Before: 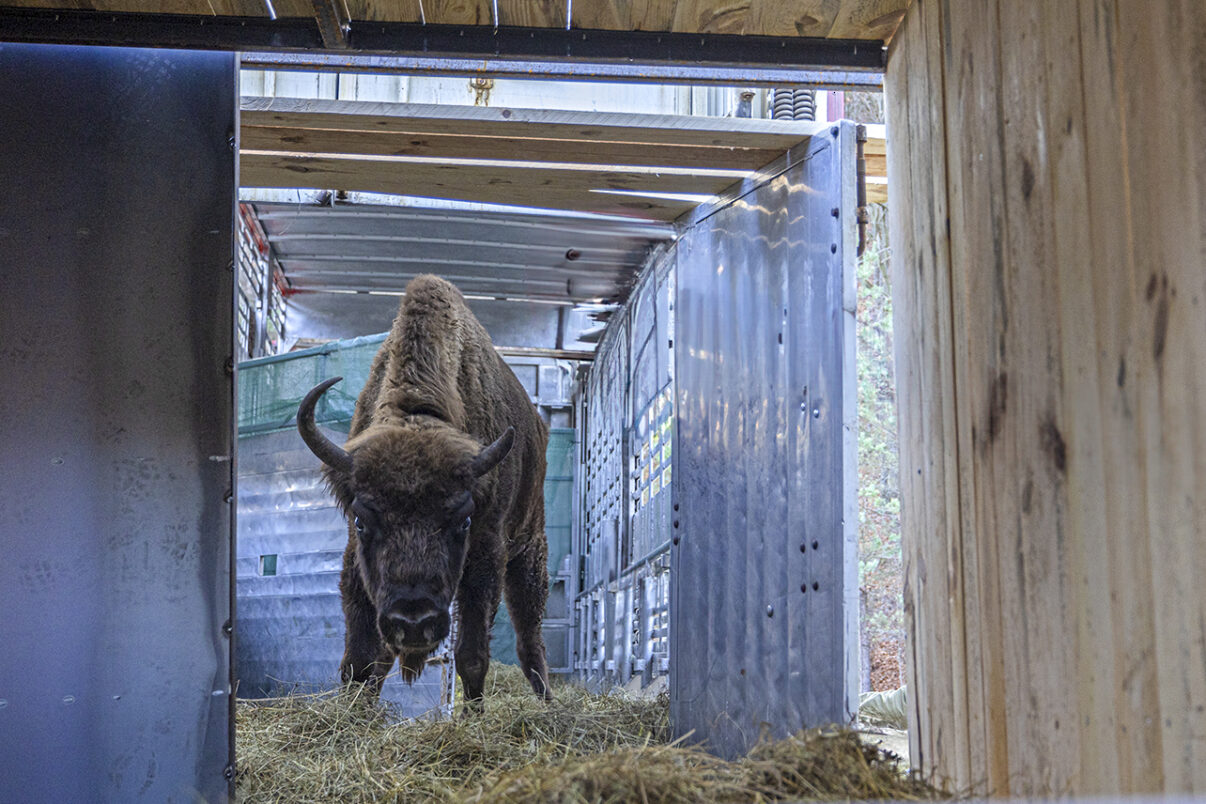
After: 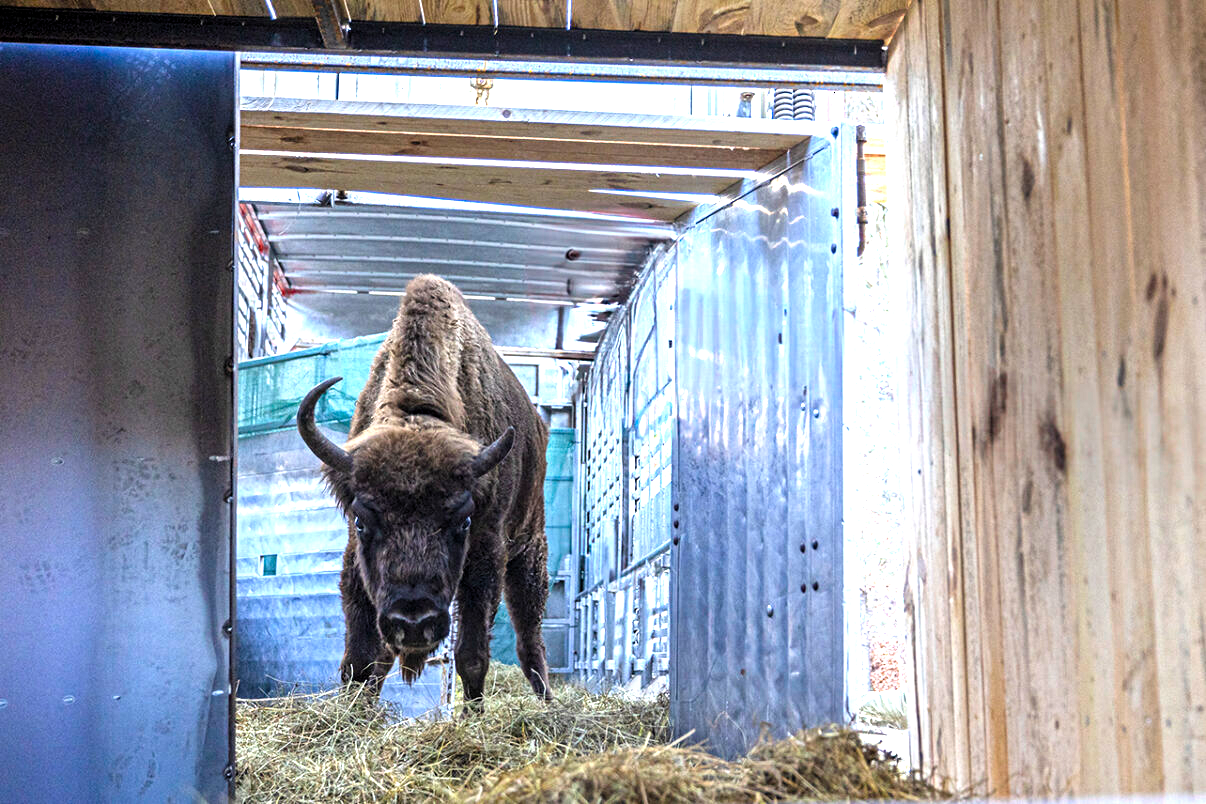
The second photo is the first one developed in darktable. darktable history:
exposure: compensate highlight preservation false
levels: levels [0.012, 0.367, 0.697]
